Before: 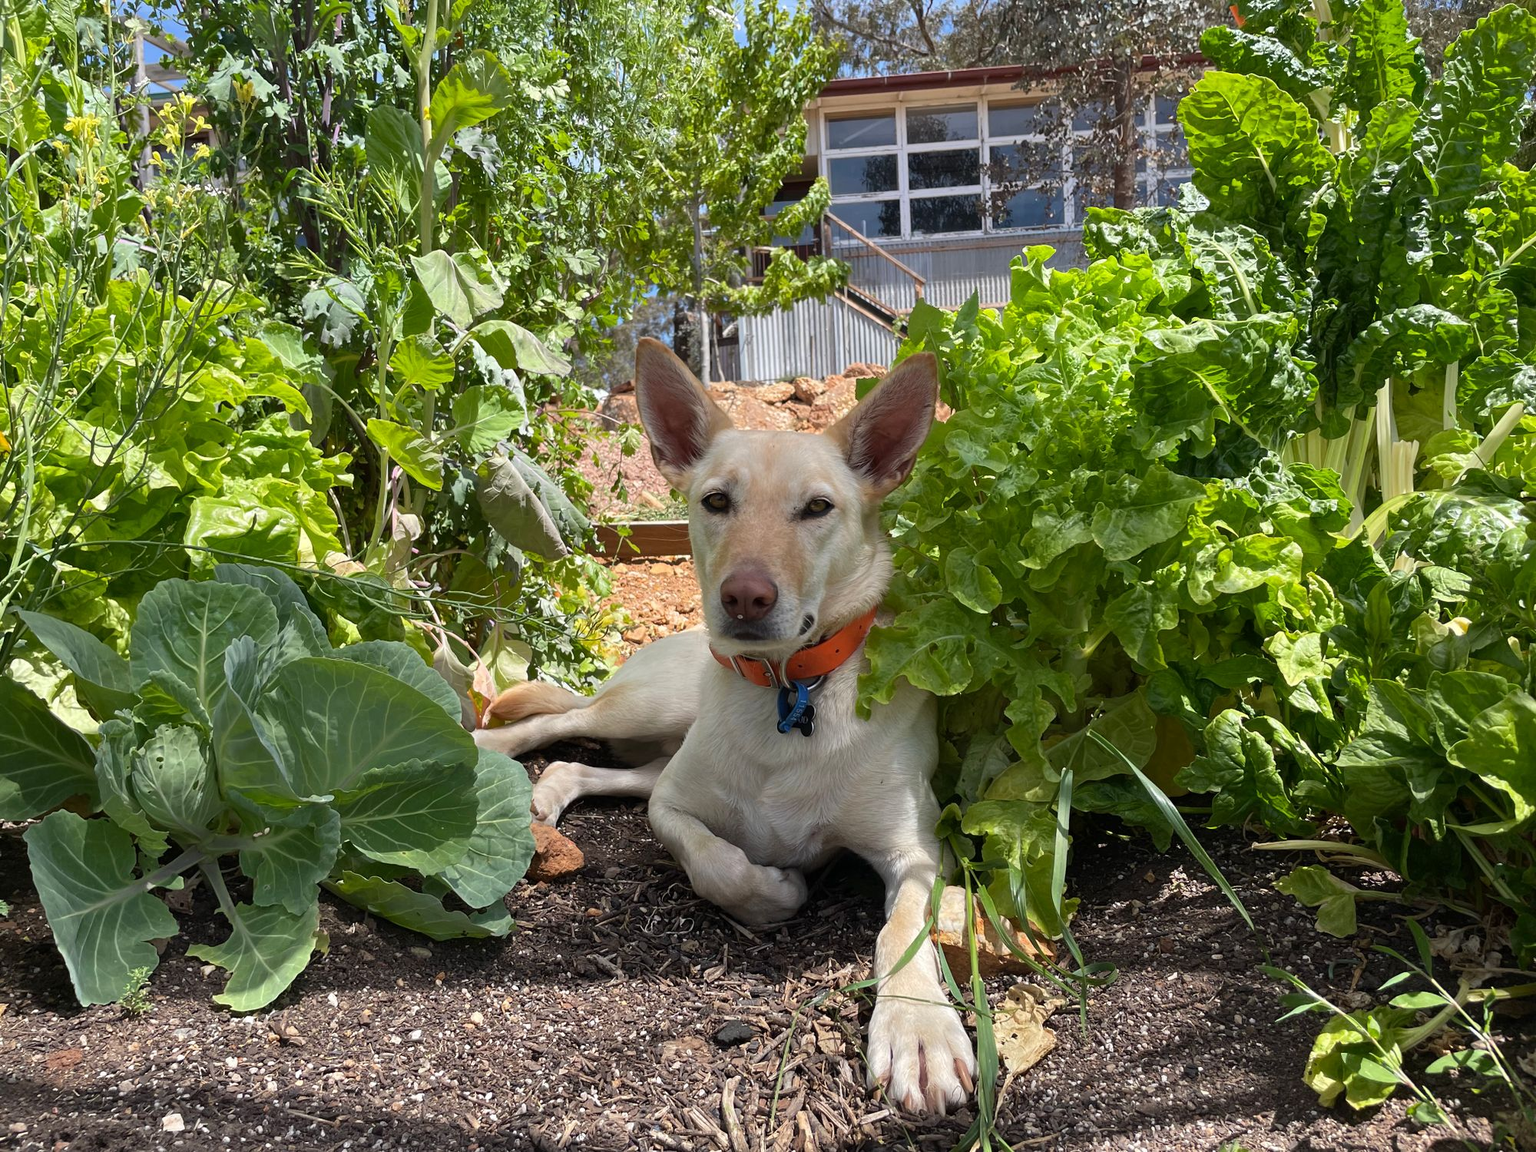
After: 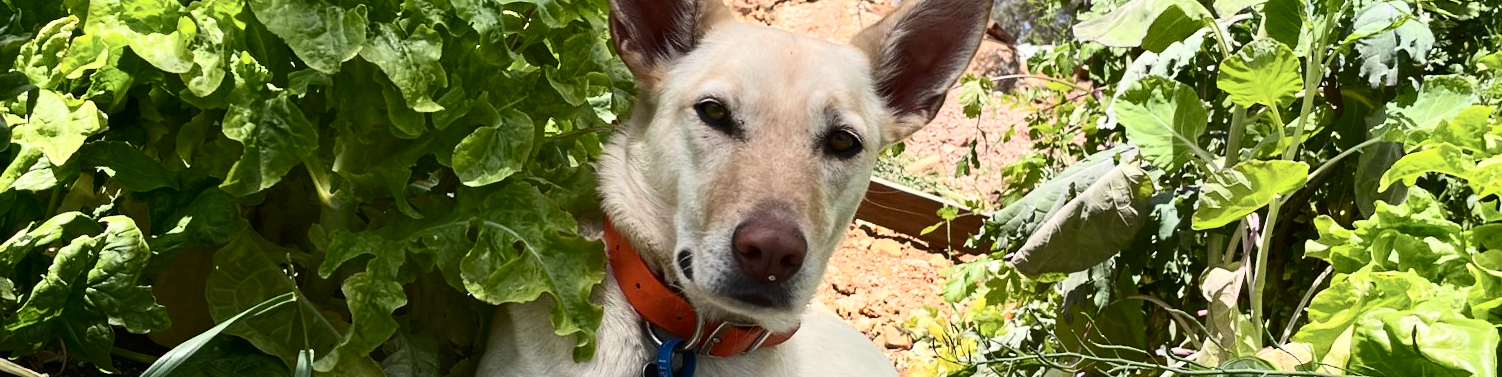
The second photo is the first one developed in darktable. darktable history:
contrast brightness saturation: contrast 0.39, brightness 0.1
crop and rotate: angle 16.12°, top 30.835%, bottom 35.653%
white balance: red 1.009, blue 0.985
